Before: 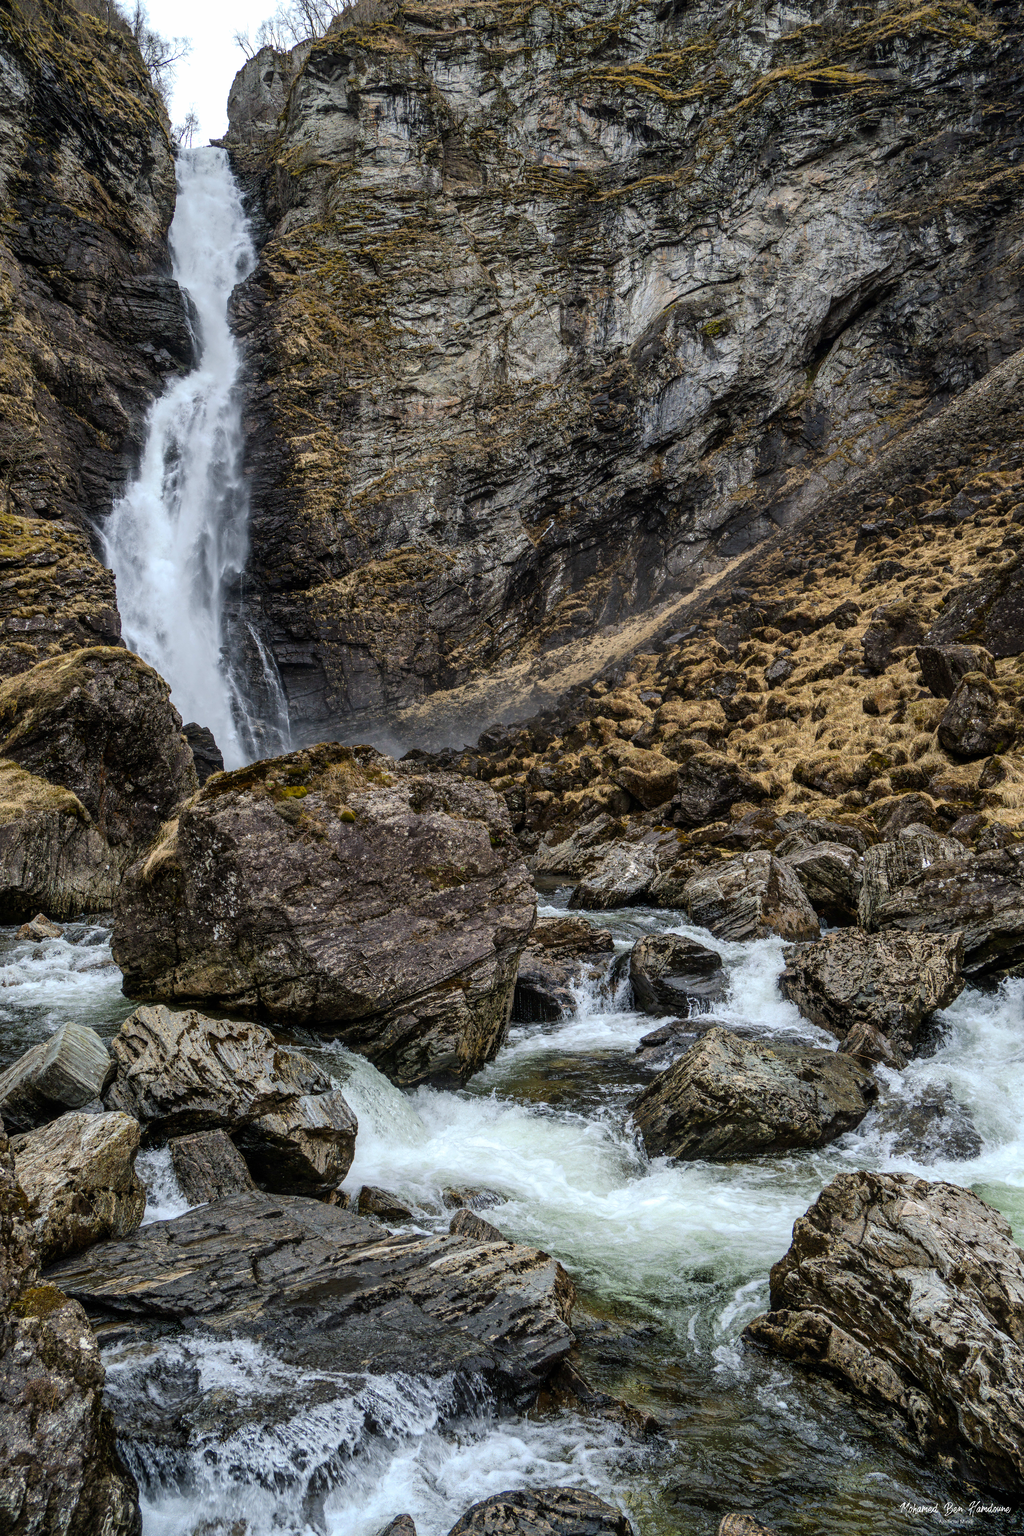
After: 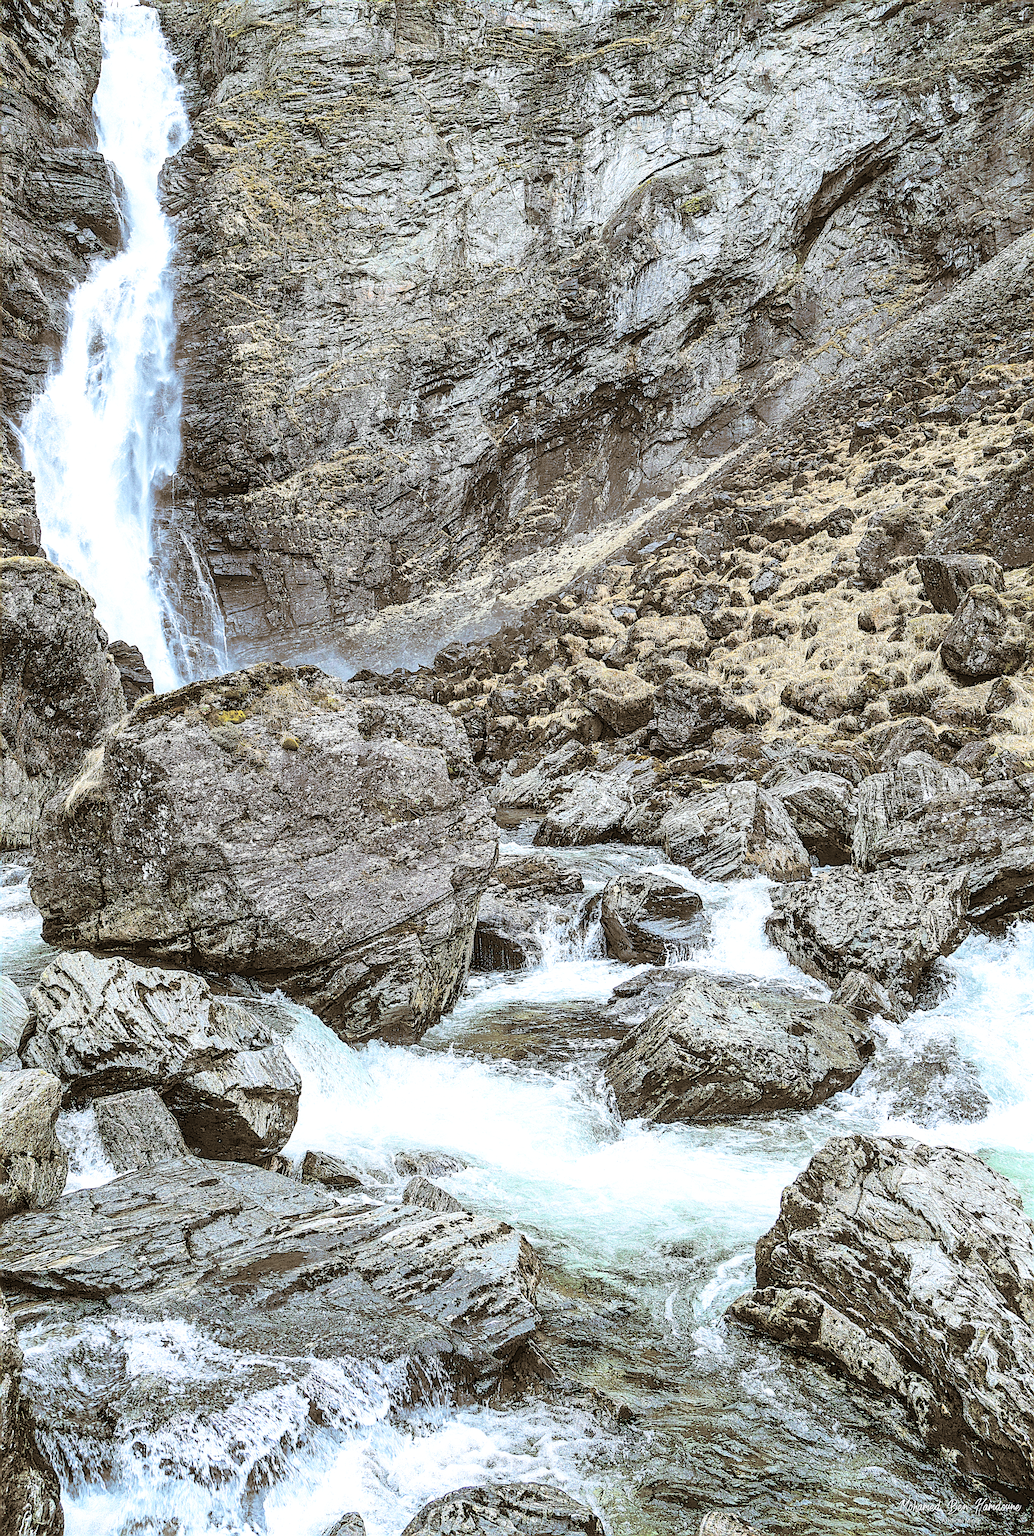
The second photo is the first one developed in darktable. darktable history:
tone equalizer: -8 EV -0.75 EV, -7 EV -0.7 EV, -6 EV -0.6 EV, -5 EV -0.4 EV, -3 EV 0.4 EV, -2 EV 0.6 EV, -1 EV 0.7 EV, +0 EV 0.75 EV, edges refinement/feathering 500, mask exposure compensation -1.57 EV, preserve details no
crop and rotate: left 8.262%, top 9.226%
color calibration: illuminant F (fluorescent), F source F9 (Cool White Deluxe 4150 K) – high CRI, x 0.374, y 0.373, temperature 4158.34 K
contrast brightness saturation: brightness 1
base curve: curves: ch0 [(0, 0) (0.073, 0.04) (0.157, 0.139) (0.492, 0.492) (0.758, 0.758) (1, 1)], preserve colors none
sharpen: radius 6.3, amount 1.8, threshold 0
split-toning: shadows › hue 37.98°, highlights › hue 185.58°, balance -55.261
